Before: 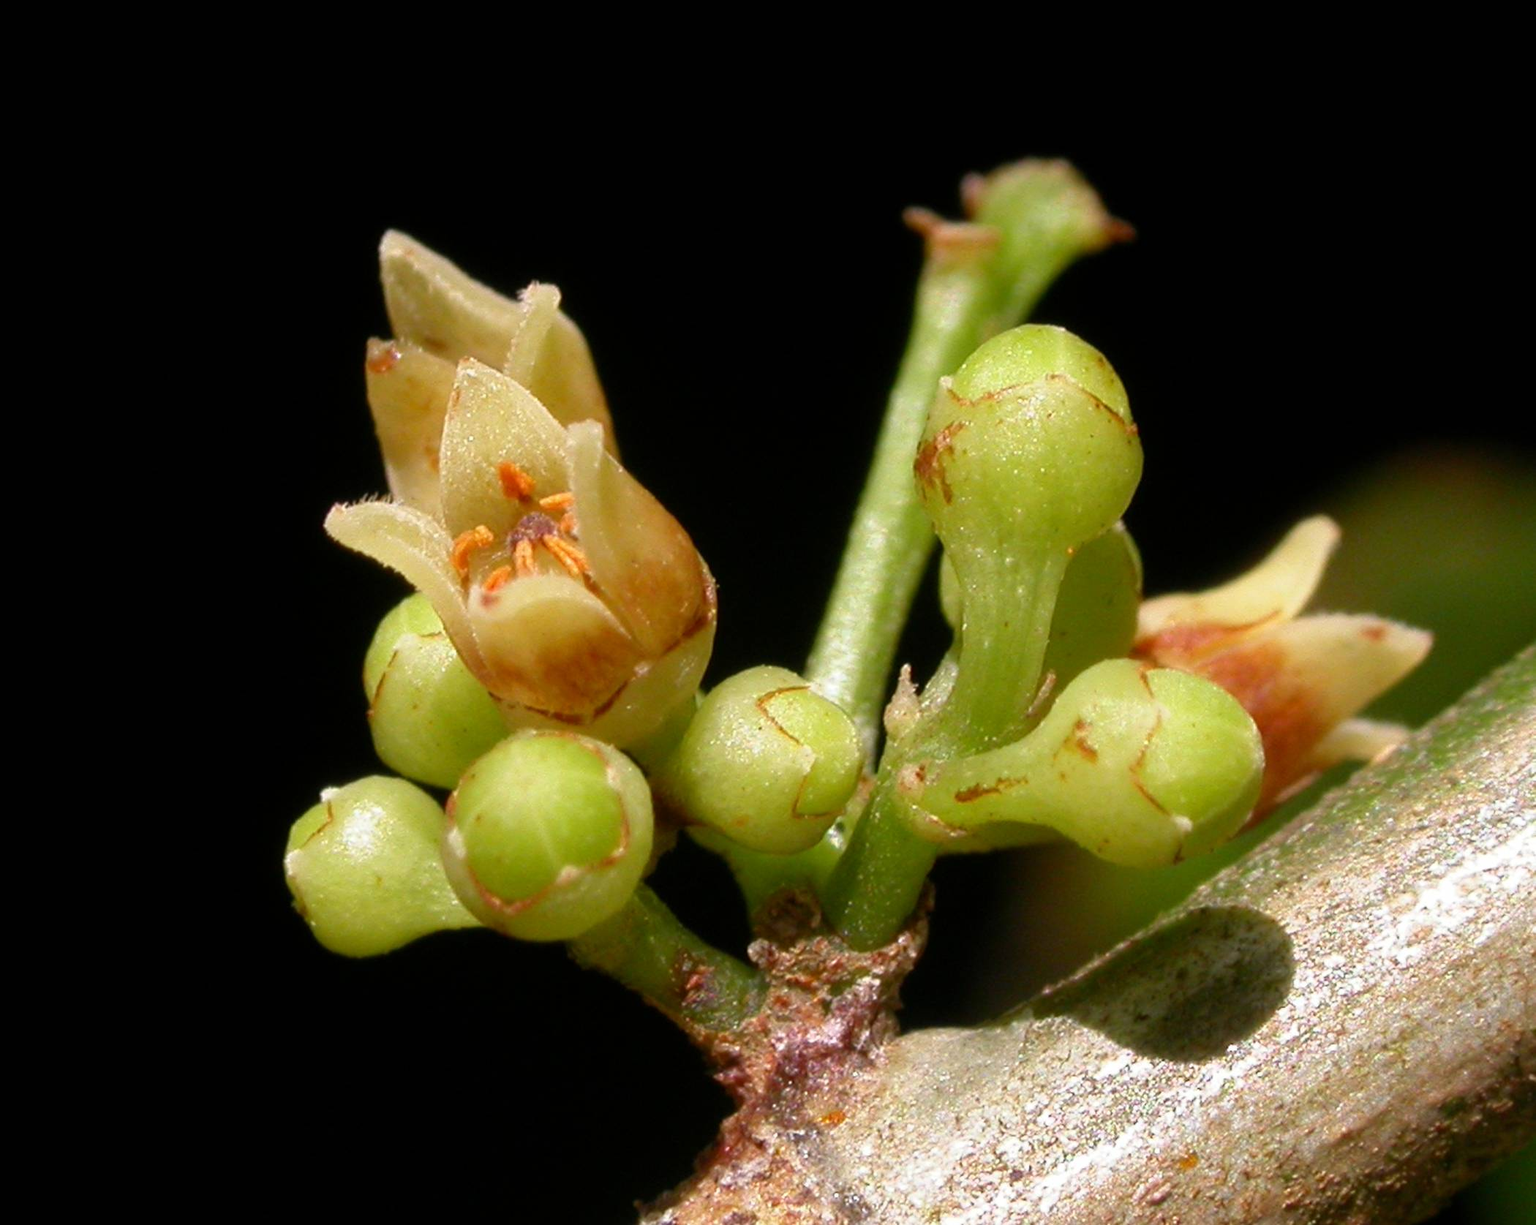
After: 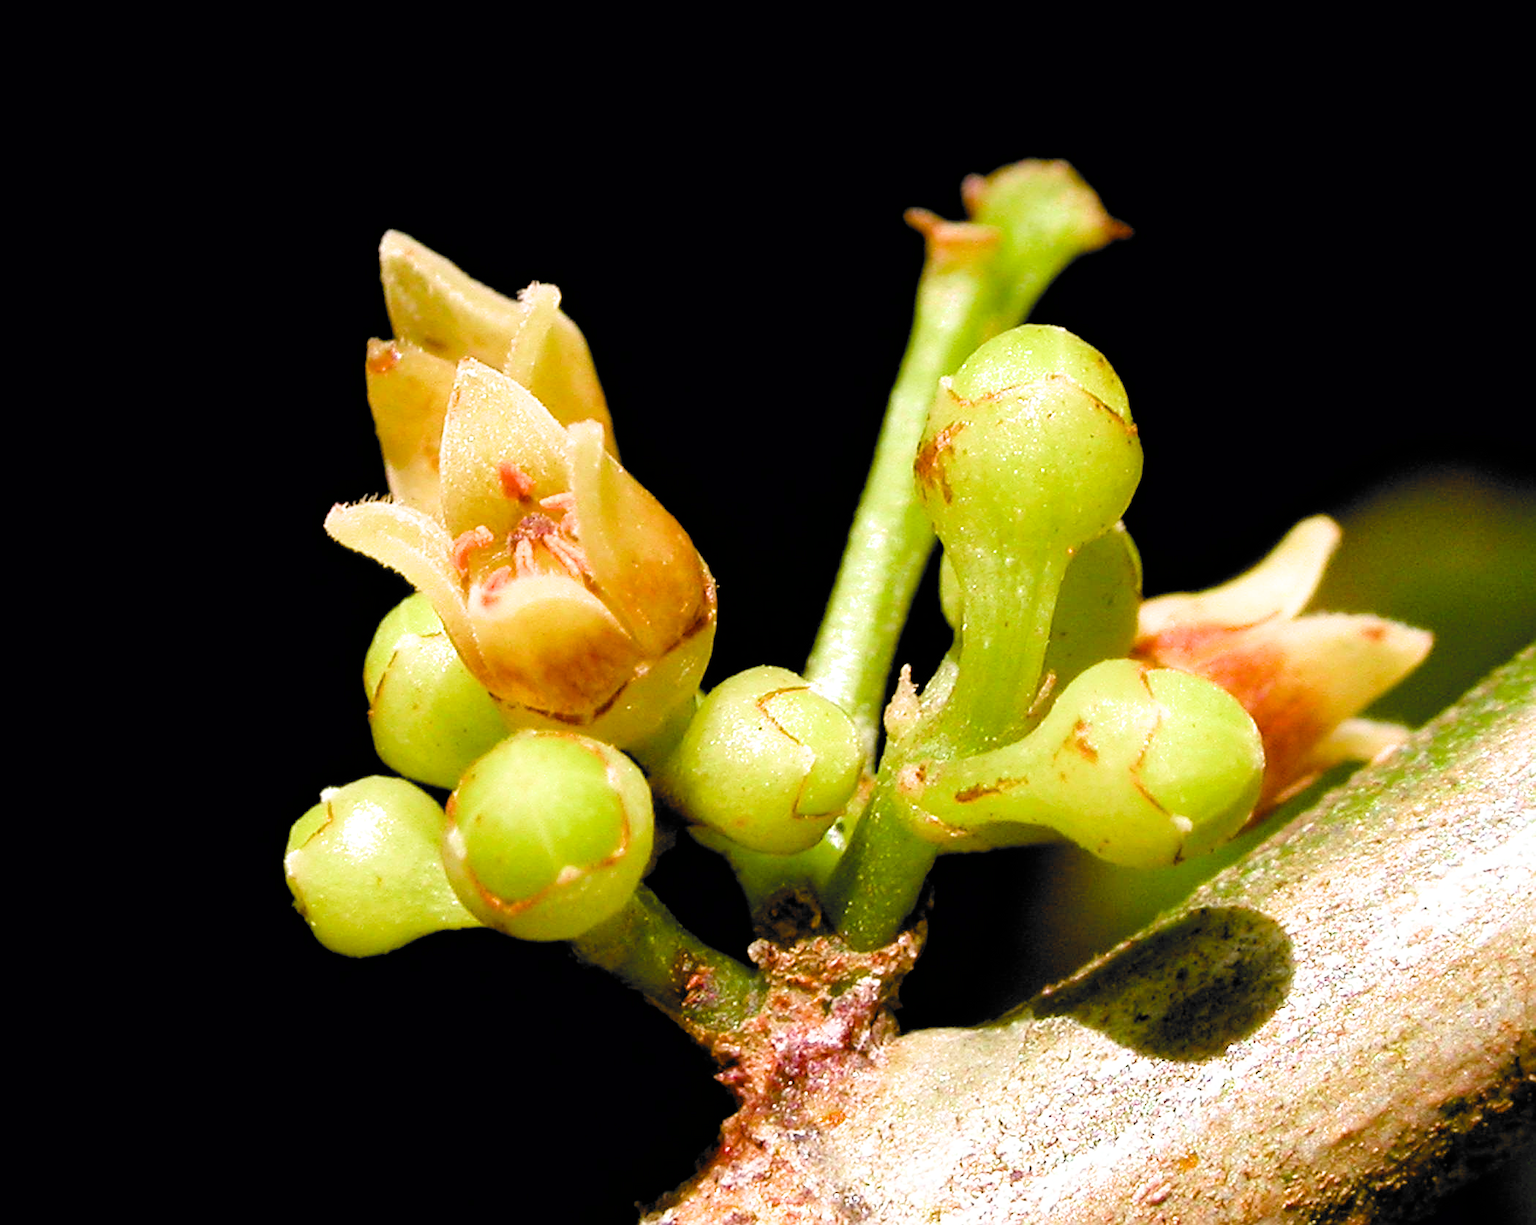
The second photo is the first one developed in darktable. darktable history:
color balance rgb: power › luminance -3.554%, power › chroma 0.534%, power › hue 41.74°, perceptual saturation grading › global saturation 34.582%, perceptual saturation grading › highlights -29.971%, perceptual saturation grading › shadows 35.943%, global vibrance 11.757%
filmic rgb: black relative exposure -5.1 EV, white relative exposure 3.49 EV, hardness 3.16, contrast 1.187, highlights saturation mix -49.69%, color science v6 (2022)
exposure: black level correction 0.001, exposure 0.957 EV, compensate highlight preservation false
sharpen: amount 0.554
